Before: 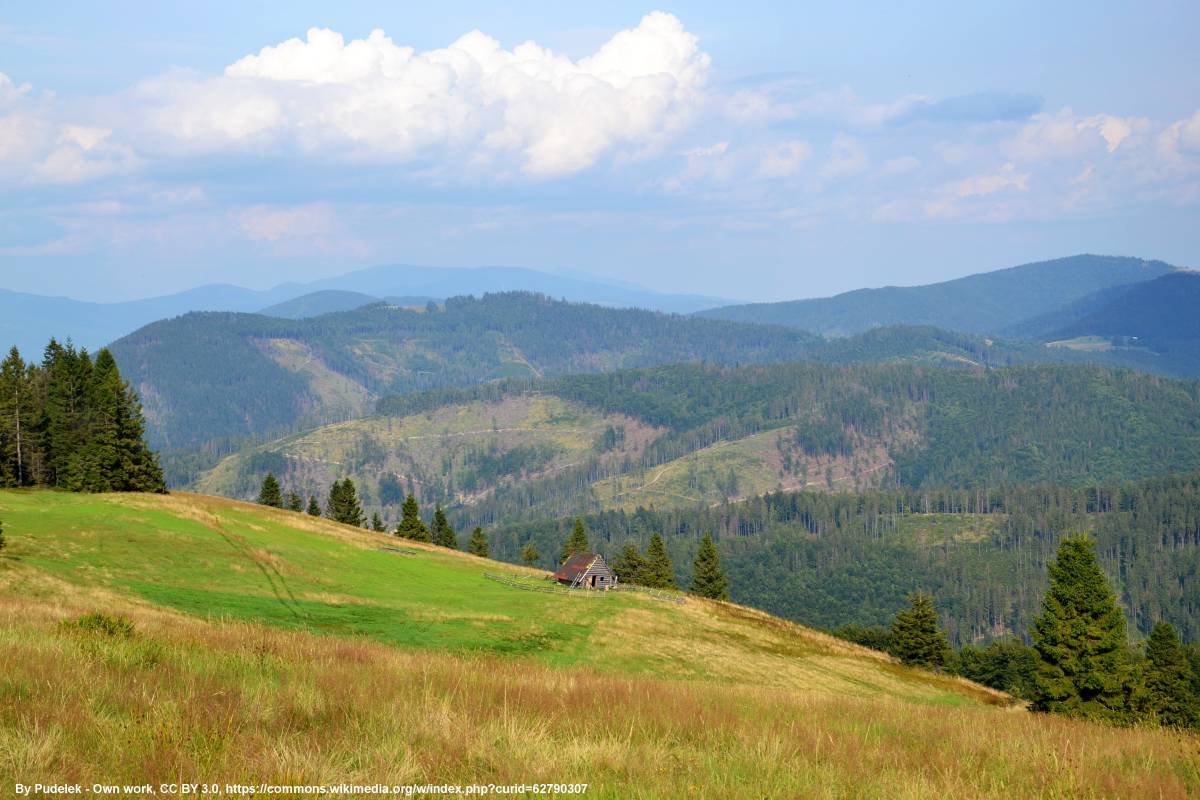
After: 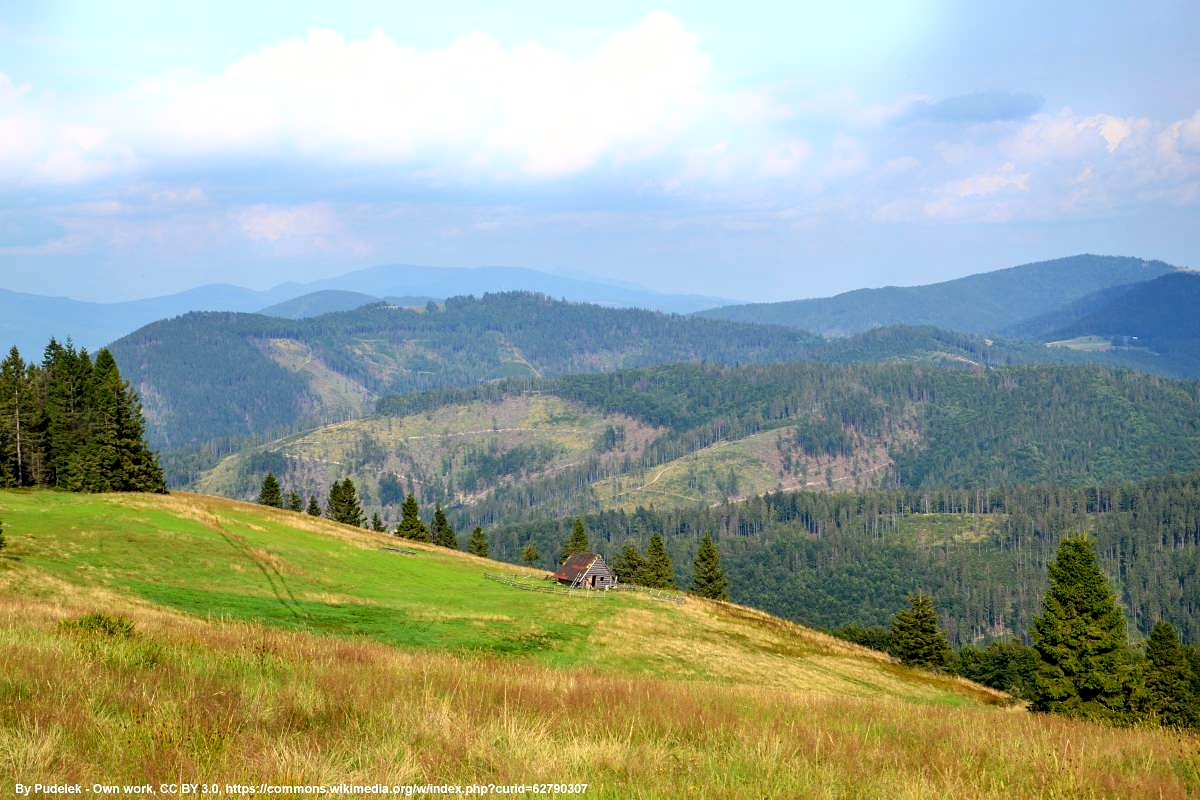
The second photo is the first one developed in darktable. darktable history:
local contrast: on, module defaults
sharpen: radius 1, threshold 1
bloom: size 5%, threshold 95%, strength 15%
contrast brightness saturation: contrast 0.1, brightness 0.03, saturation 0.09
